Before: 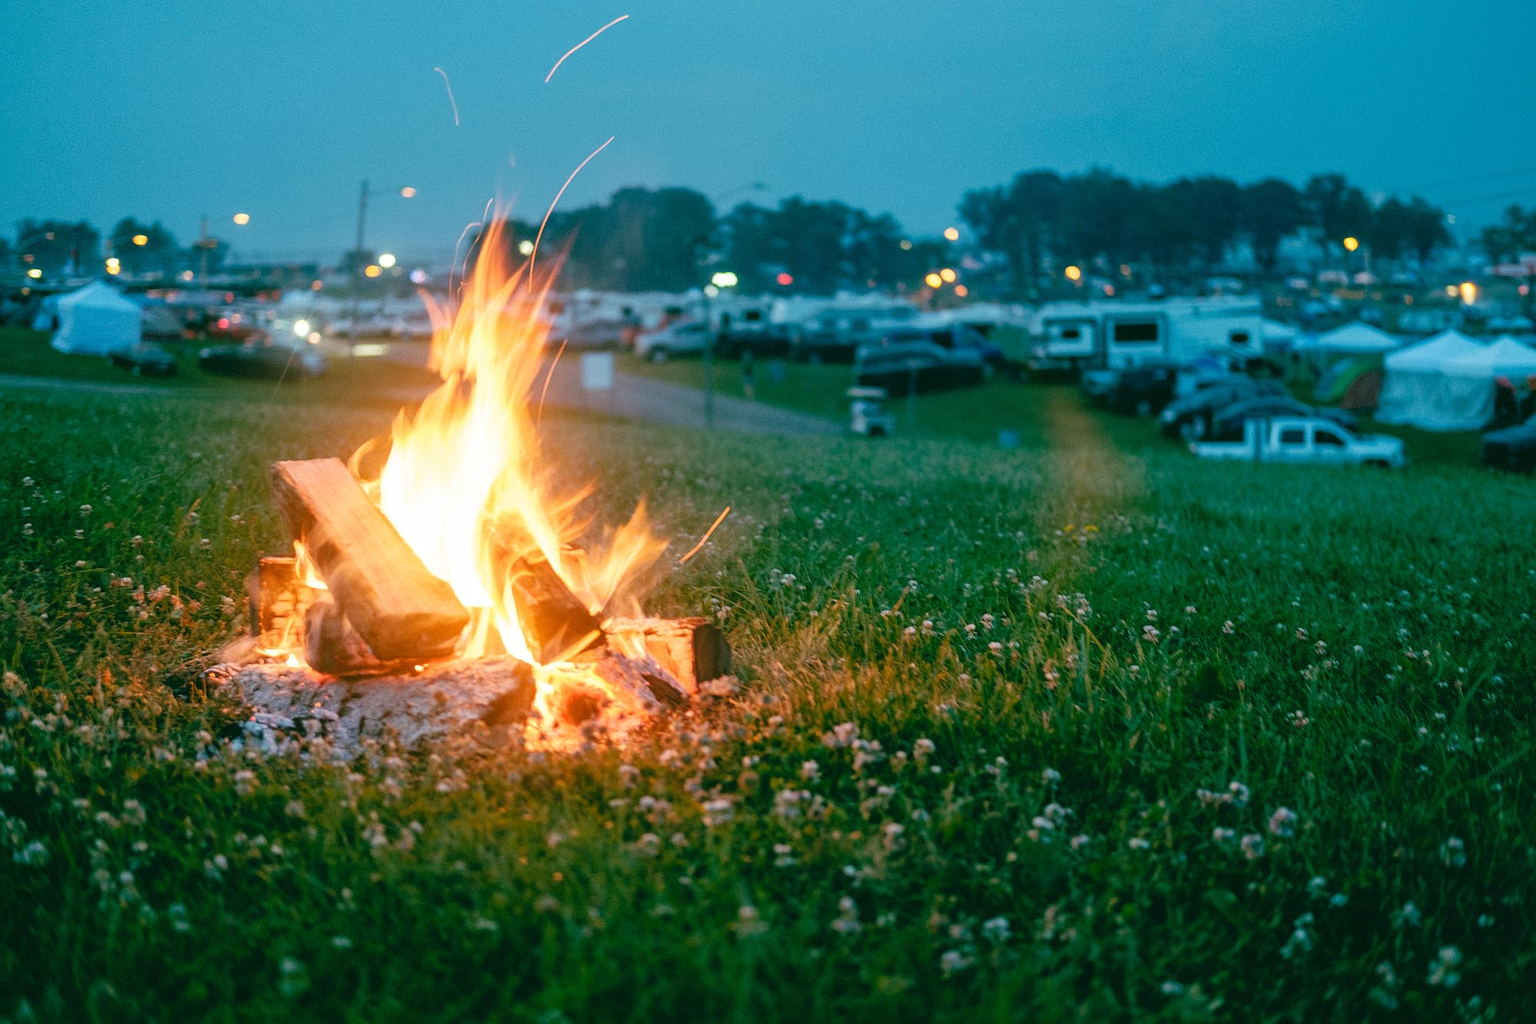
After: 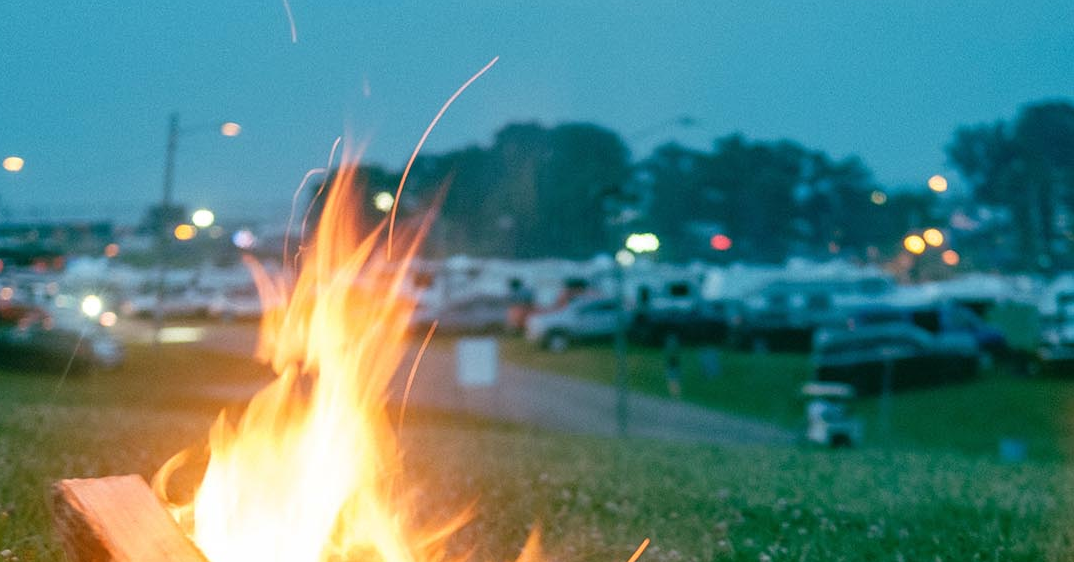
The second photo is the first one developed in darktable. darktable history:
crop: left 15.062%, top 9.118%, right 31.221%, bottom 48.717%
